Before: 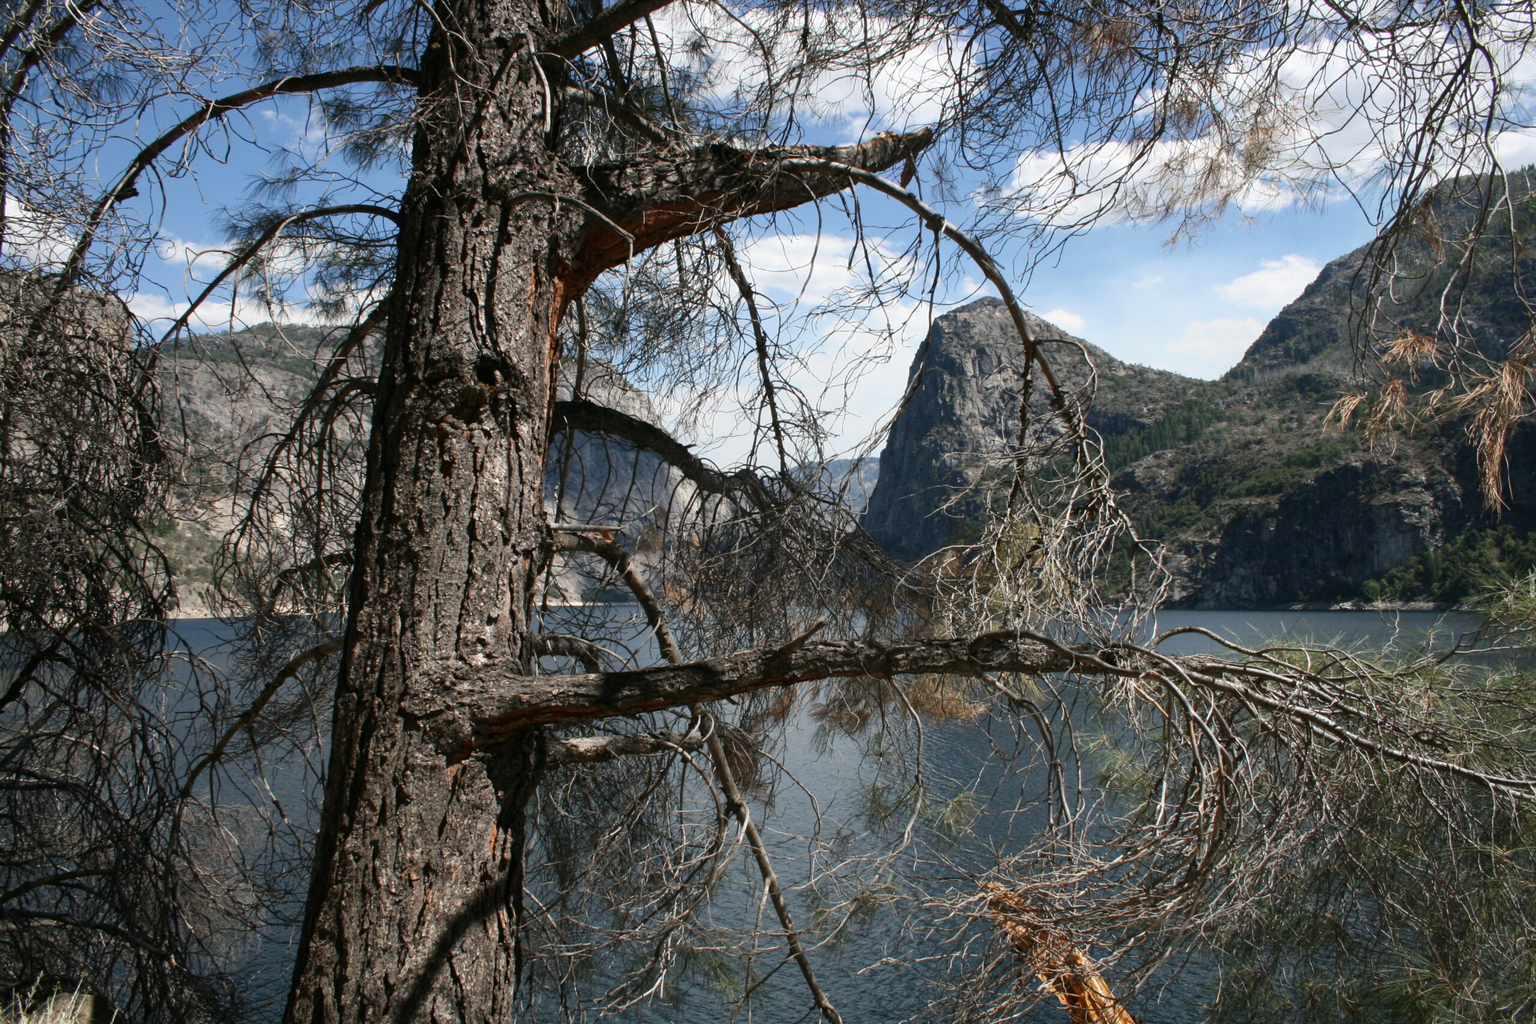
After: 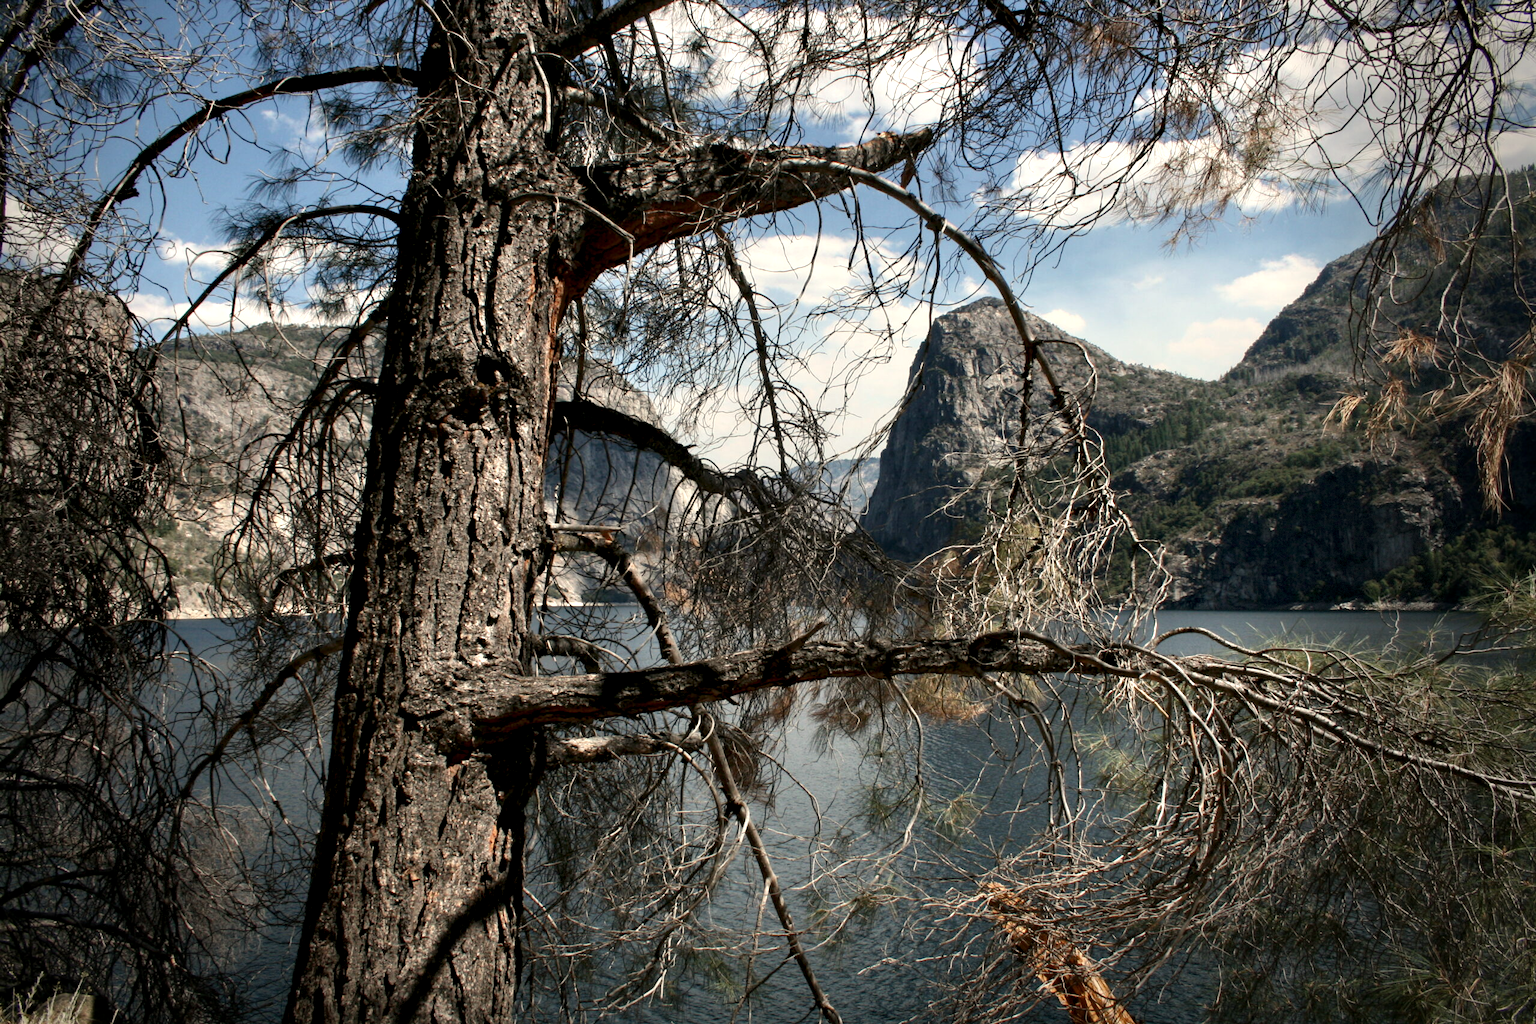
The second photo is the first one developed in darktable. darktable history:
vignetting: fall-off start 68.33%, fall-off radius 30%, saturation 0.042, center (-0.066, -0.311), width/height ratio 0.992, shape 0.85, dithering 8-bit output
contrast equalizer: y [[0.586, 0.584, 0.576, 0.565, 0.552, 0.539], [0.5 ×6], [0.97, 0.959, 0.919, 0.859, 0.789, 0.717], [0 ×6], [0 ×6]]
white balance: red 1.045, blue 0.932
